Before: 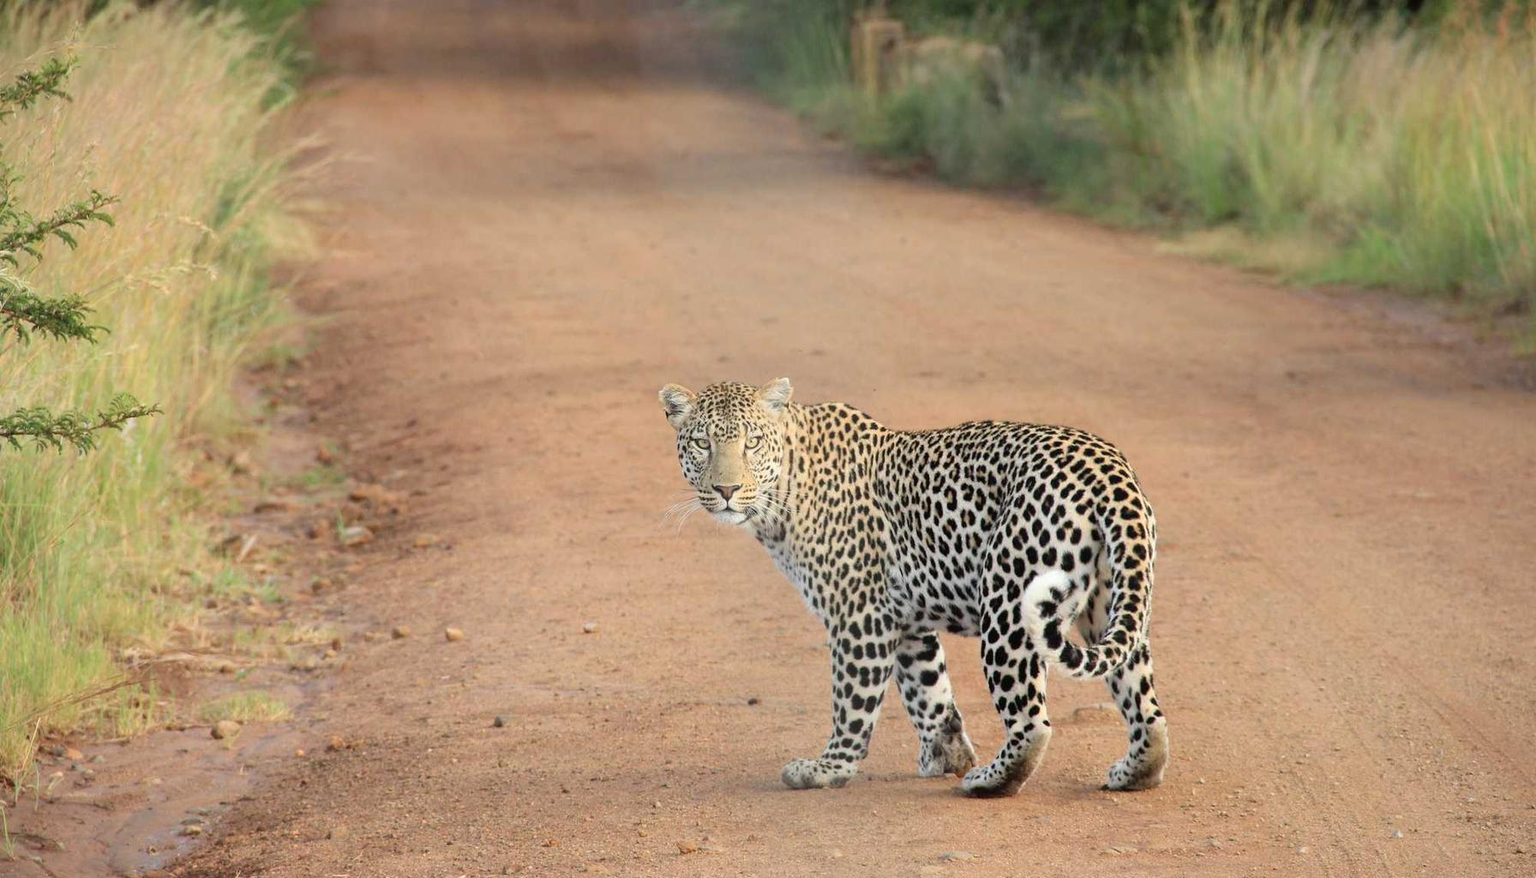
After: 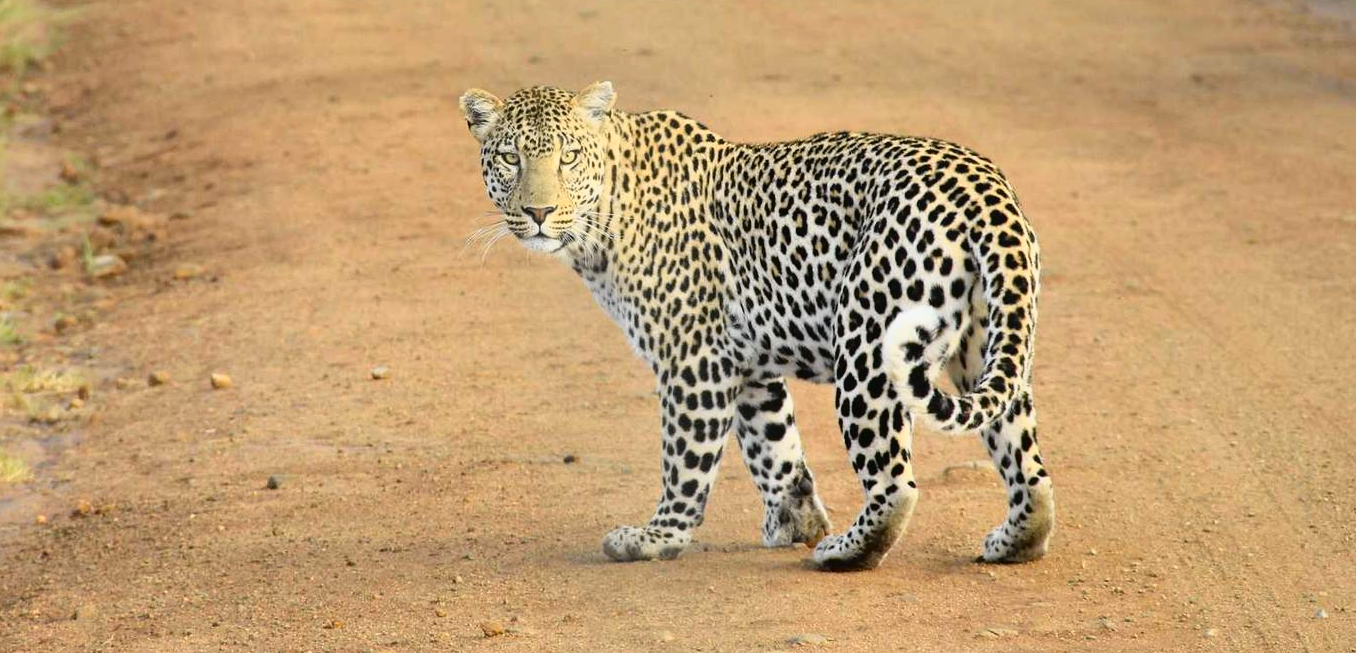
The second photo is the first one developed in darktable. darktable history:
crop and rotate: left 17.299%, top 35.115%, right 7.015%, bottom 1.024%
color balance rgb: global vibrance 10%
tone curve: curves: ch0 [(0, 0.013) (0.129, 0.1) (0.327, 0.382) (0.489, 0.573) (0.66, 0.748) (0.858, 0.926) (1, 0.977)]; ch1 [(0, 0) (0.353, 0.344) (0.45, 0.46) (0.498, 0.498) (0.521, 0.512) (0.563, 0.559) (0.592, 0.578) (0.647, 0.657) (1, 1)]; ch2 [(0, 0) (0.333, 0.346) (0.375, 0.375) (0.424, 0.43) (0.476, 0.492) (0.502, 0.502) (0.524, 0.531) (0.579, 0.61) (0.612, 0.644) (0.66, 0.715) (1, 1)], color space Lab, independent channels, preserve colors none
shadows and highlights: soften with gaussian
